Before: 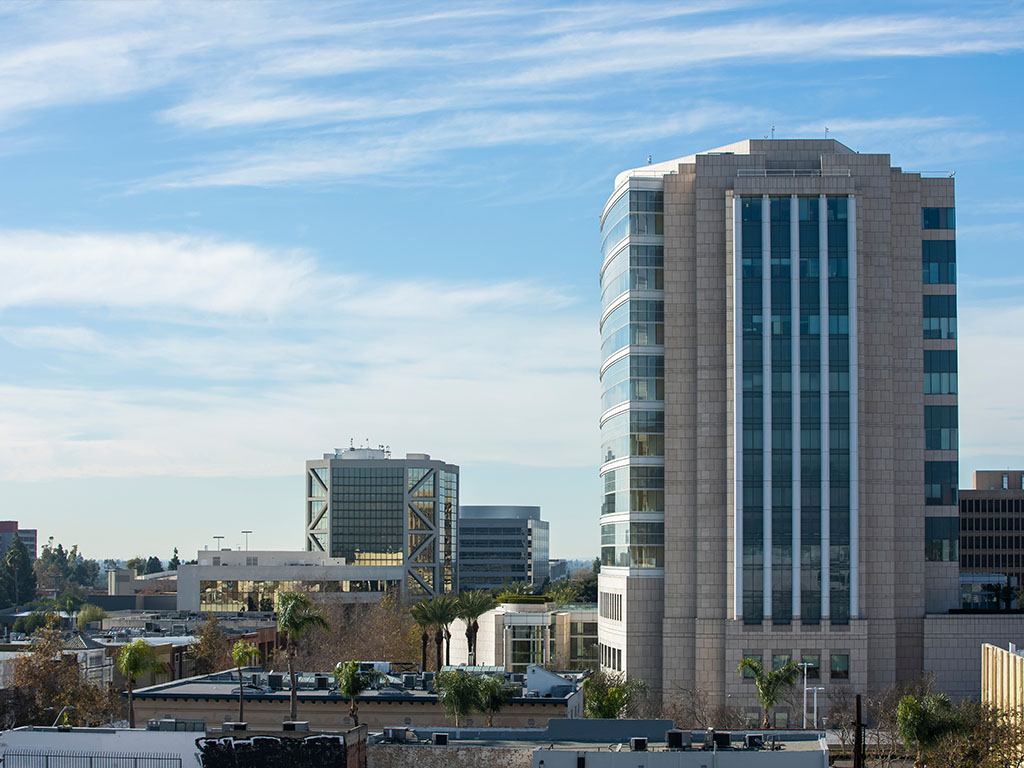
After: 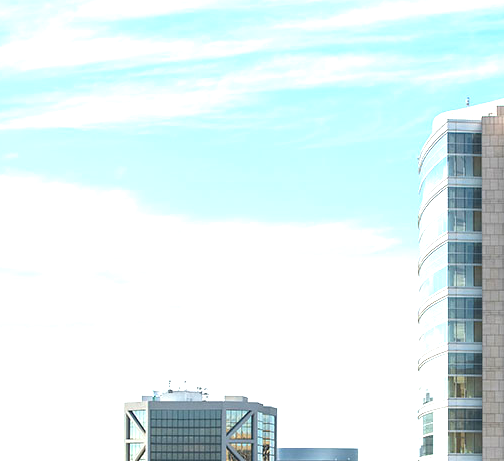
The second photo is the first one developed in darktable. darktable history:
crop: left 17.835%, top 7.675%, right 32.881%, bottom 32.213%
exposure: exposure 1.089 EV, compensate highlight preservation false
